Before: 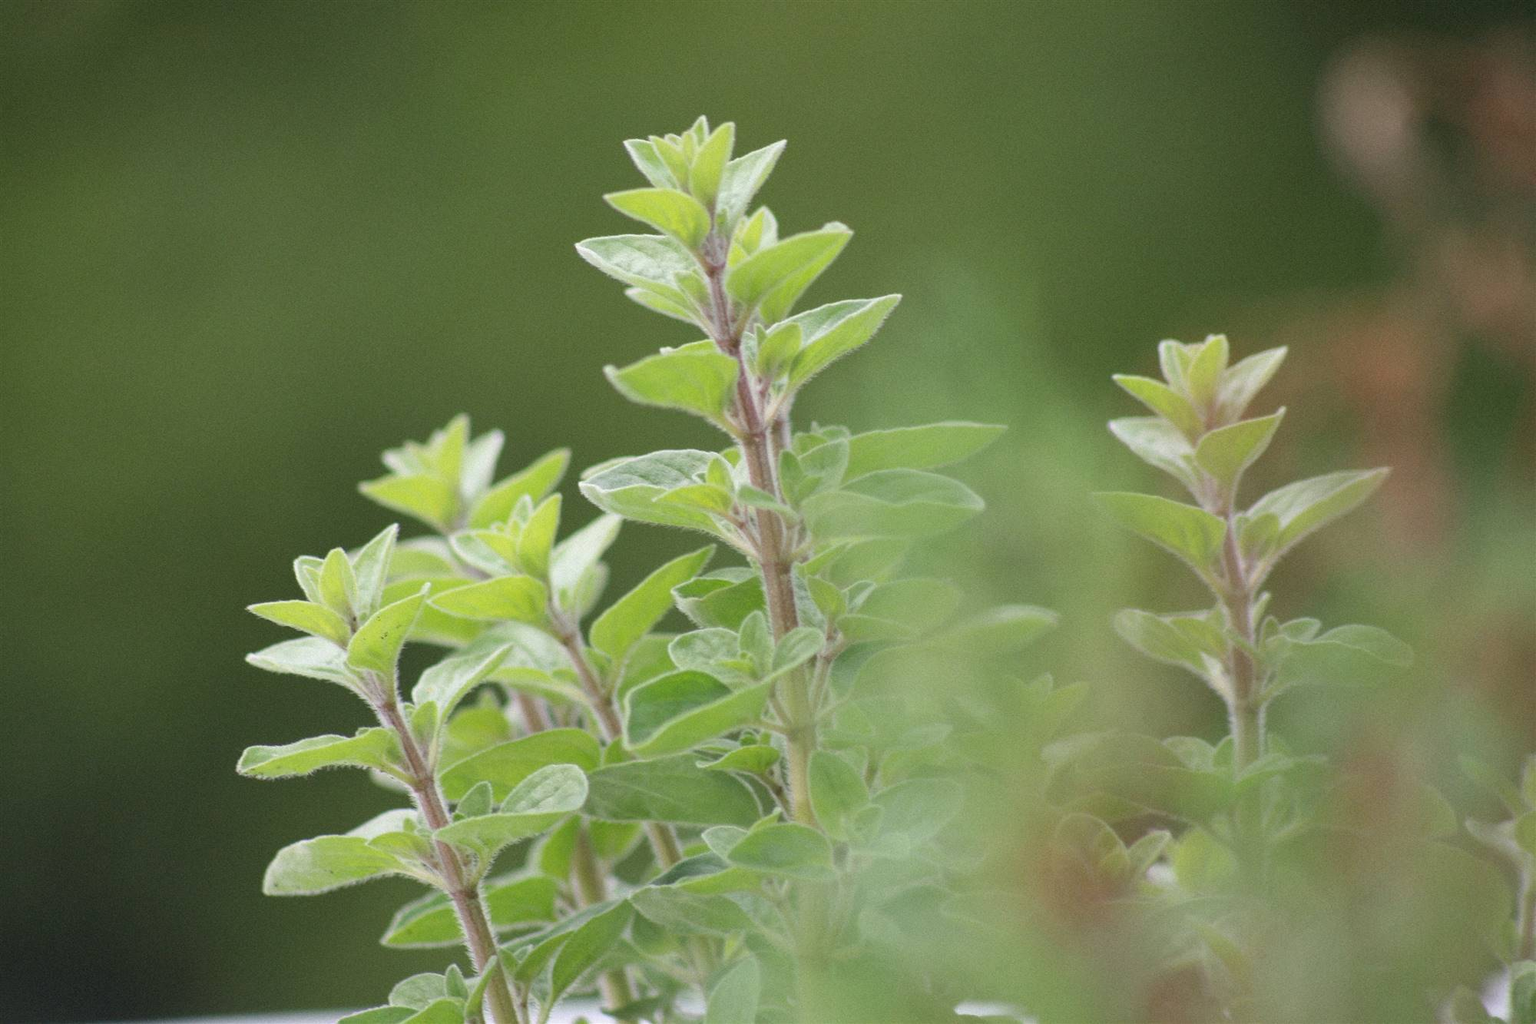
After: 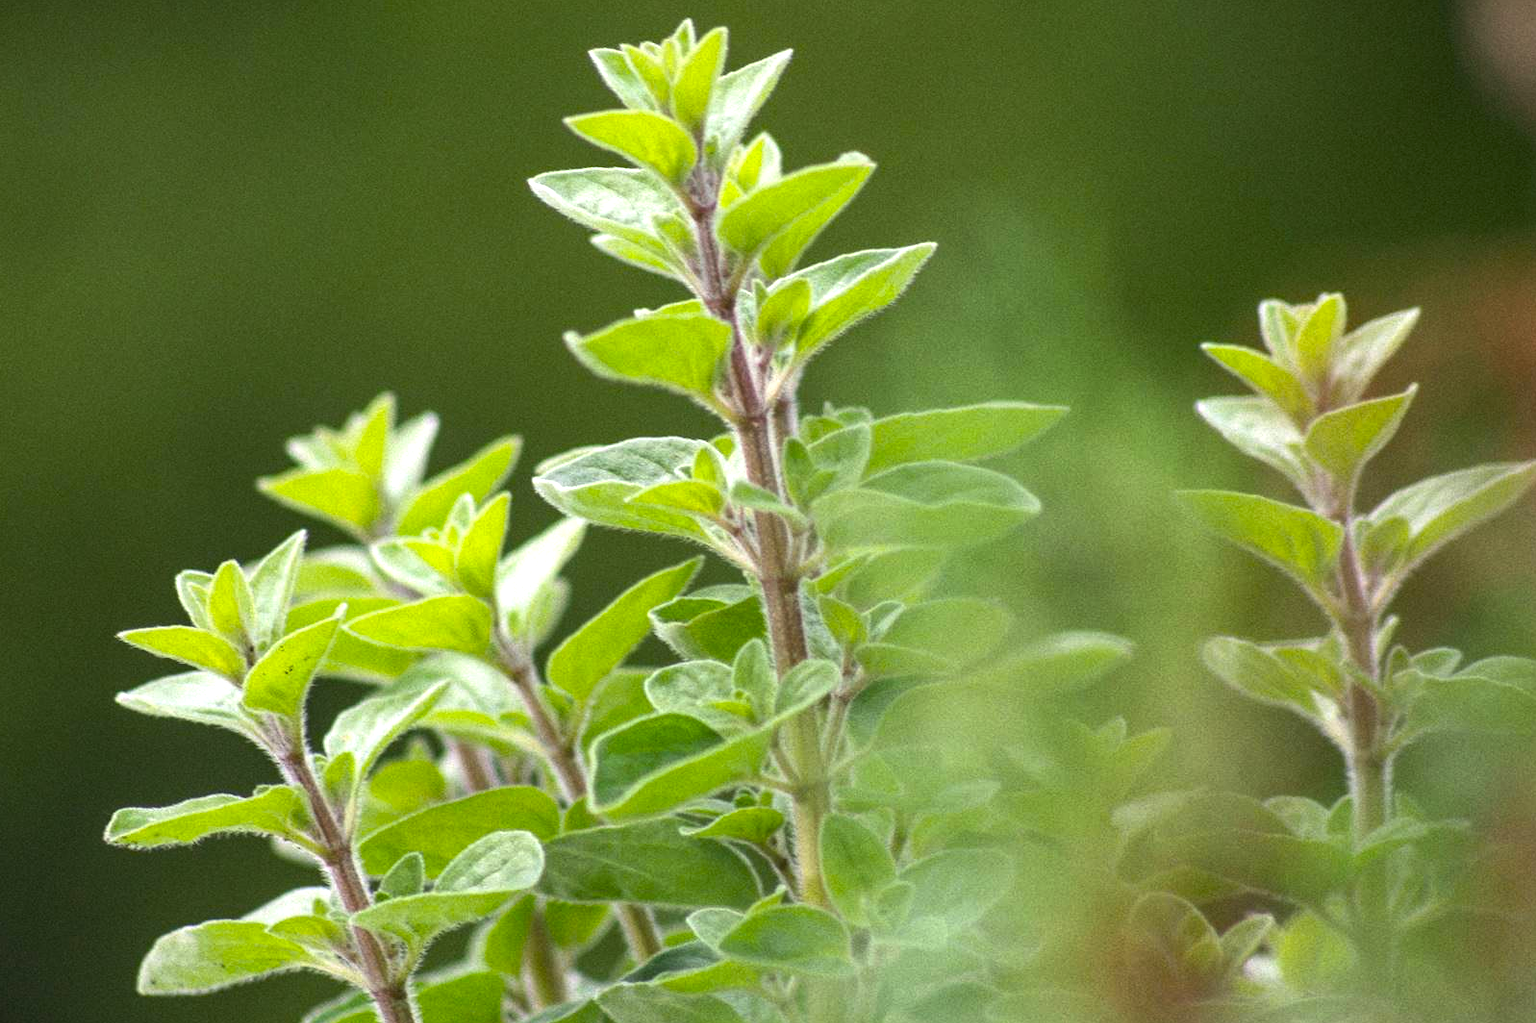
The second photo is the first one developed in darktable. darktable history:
color balance rgb: perceptual saturation grading › global saturation 30.969%, perceptual brilliance grading › highlights 14.401%, perceptual brilliance grading › mid-tones -6.89%, perceptual brilliance grading › shadows -27.119%, global vibrance 20%
local contrast: on, module defaults
crop and rotate: left 10.033%, top 9.851%, right 10.096%, bottom 10.299%
